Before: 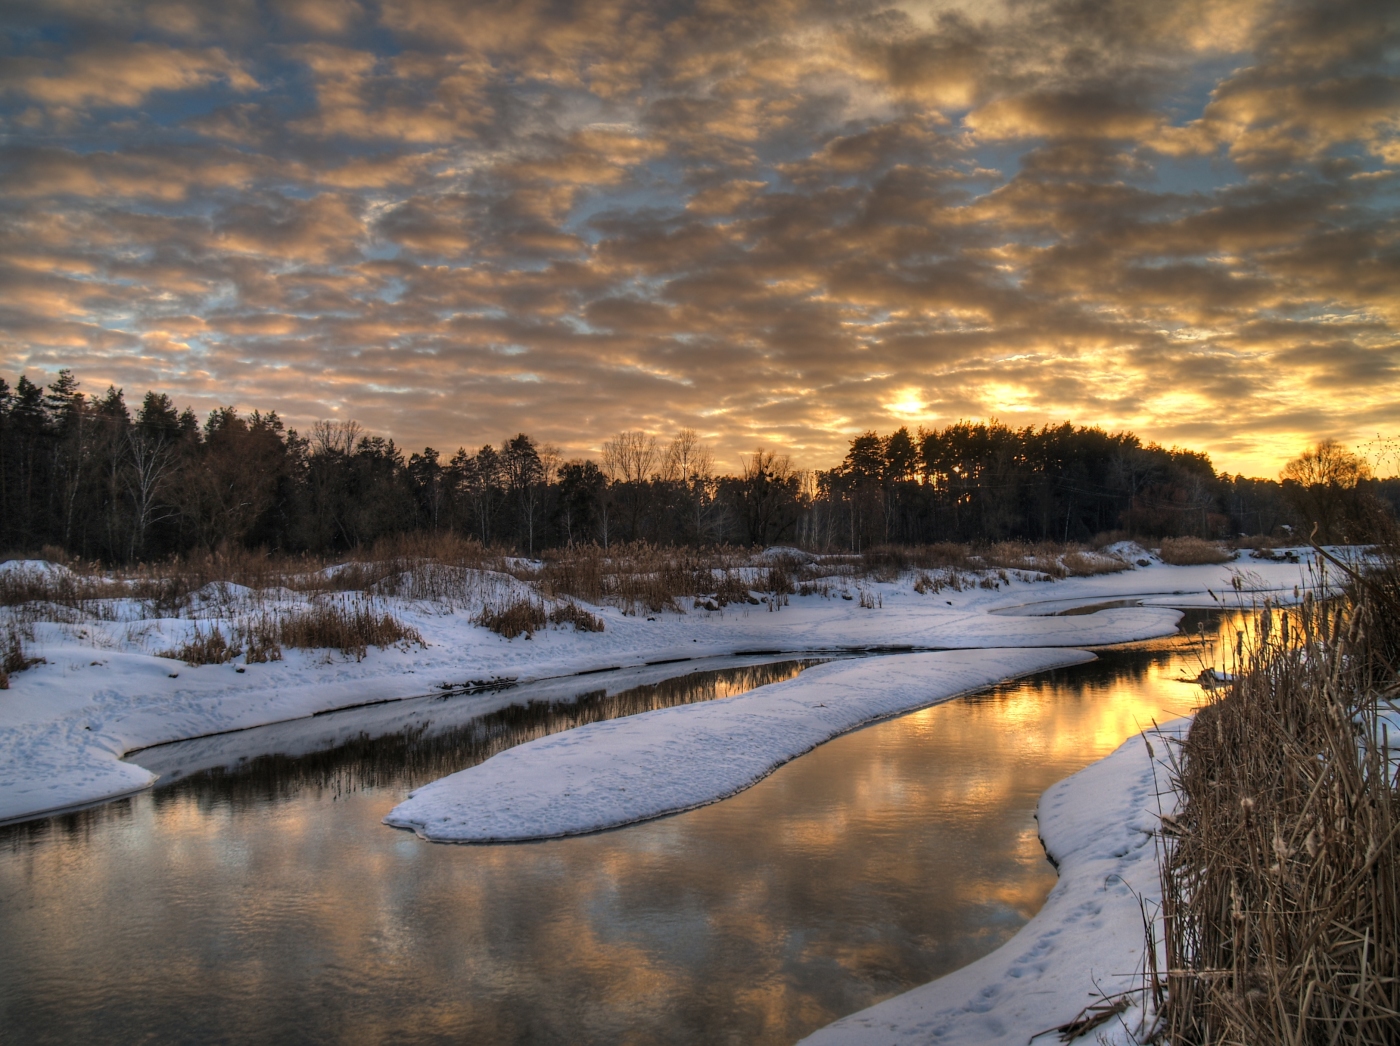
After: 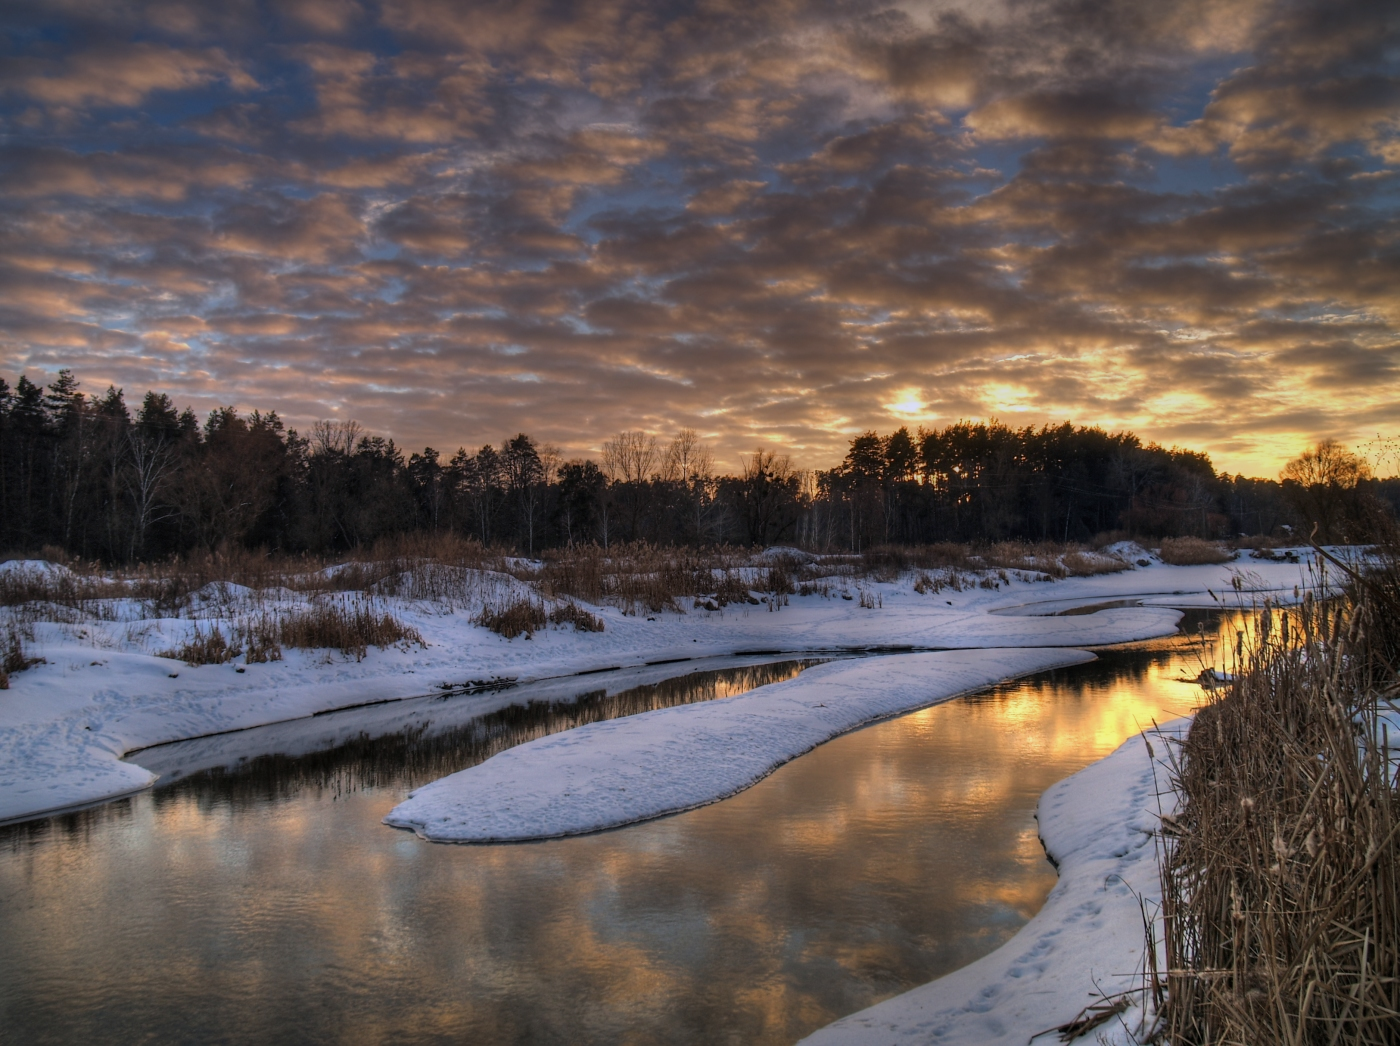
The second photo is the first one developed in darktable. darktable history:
graduated density: hue 238.83°, saturation 50%
tone equalizer: on, module defaults
